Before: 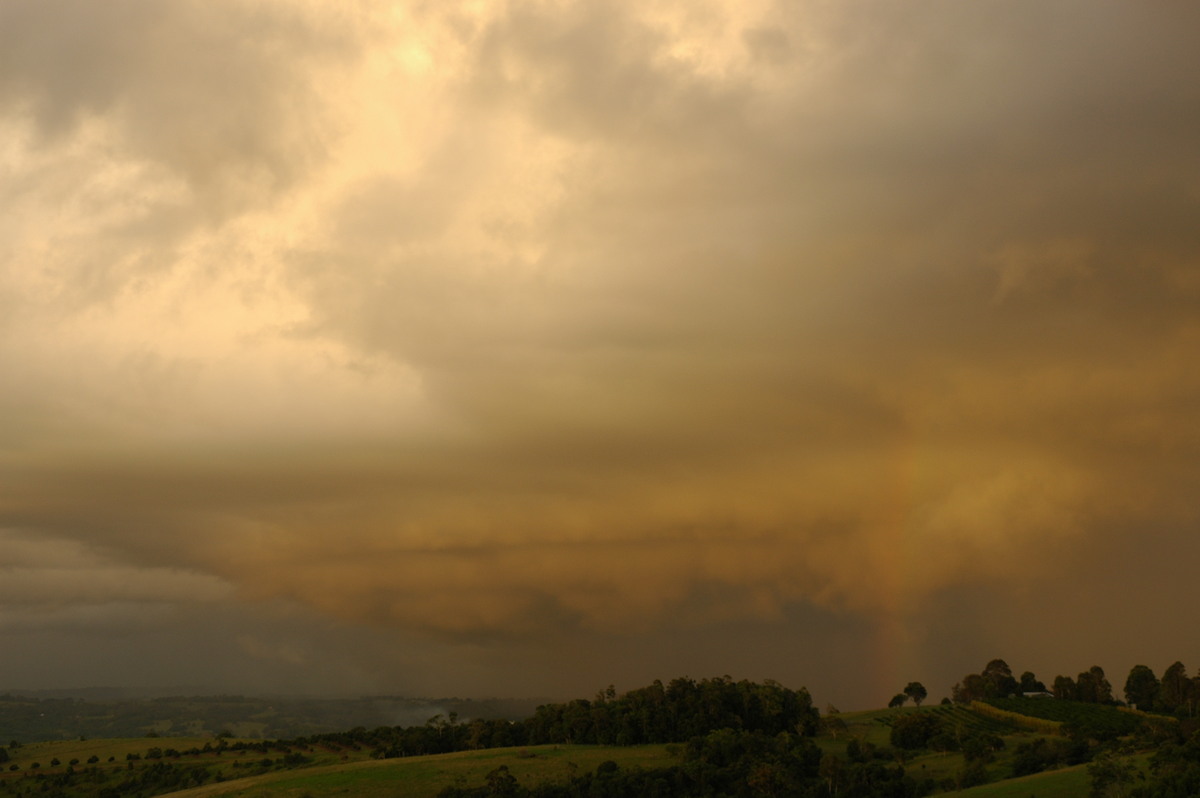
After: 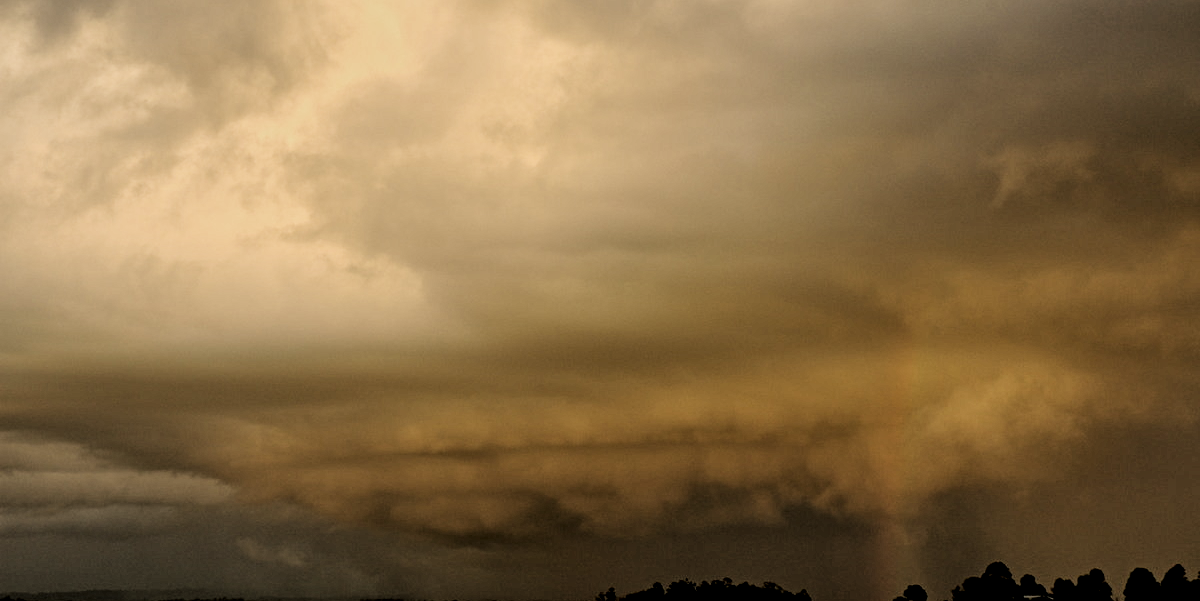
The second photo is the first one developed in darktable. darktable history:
filmic rgb: black relative exposure -5.08 EV, white relative exposure 3.95 EV, threshold 3.01 EV, hardness 2.88, contrast 1.401, highlights saturation mix -29.77%, enable highlight reconstruction true
exposure: black level correction 0.001, exposure -0.197 EV, compensate highlight preservation false
shadows and highlights: shadows 37.72, highlights -26.72, soften with gaussian
crop and rotate: top 12.264%, bottom 12.422%
local contrast: detail 130%
contrast equalizer: octaves 7, y [[0.502, 0.517, 0.543, 0.576, 0.611, 0.631], [0.5 ×6], [0.5 ×6], [0 ×6], [0 ×6]]
tone equalizer: on, module defaults
